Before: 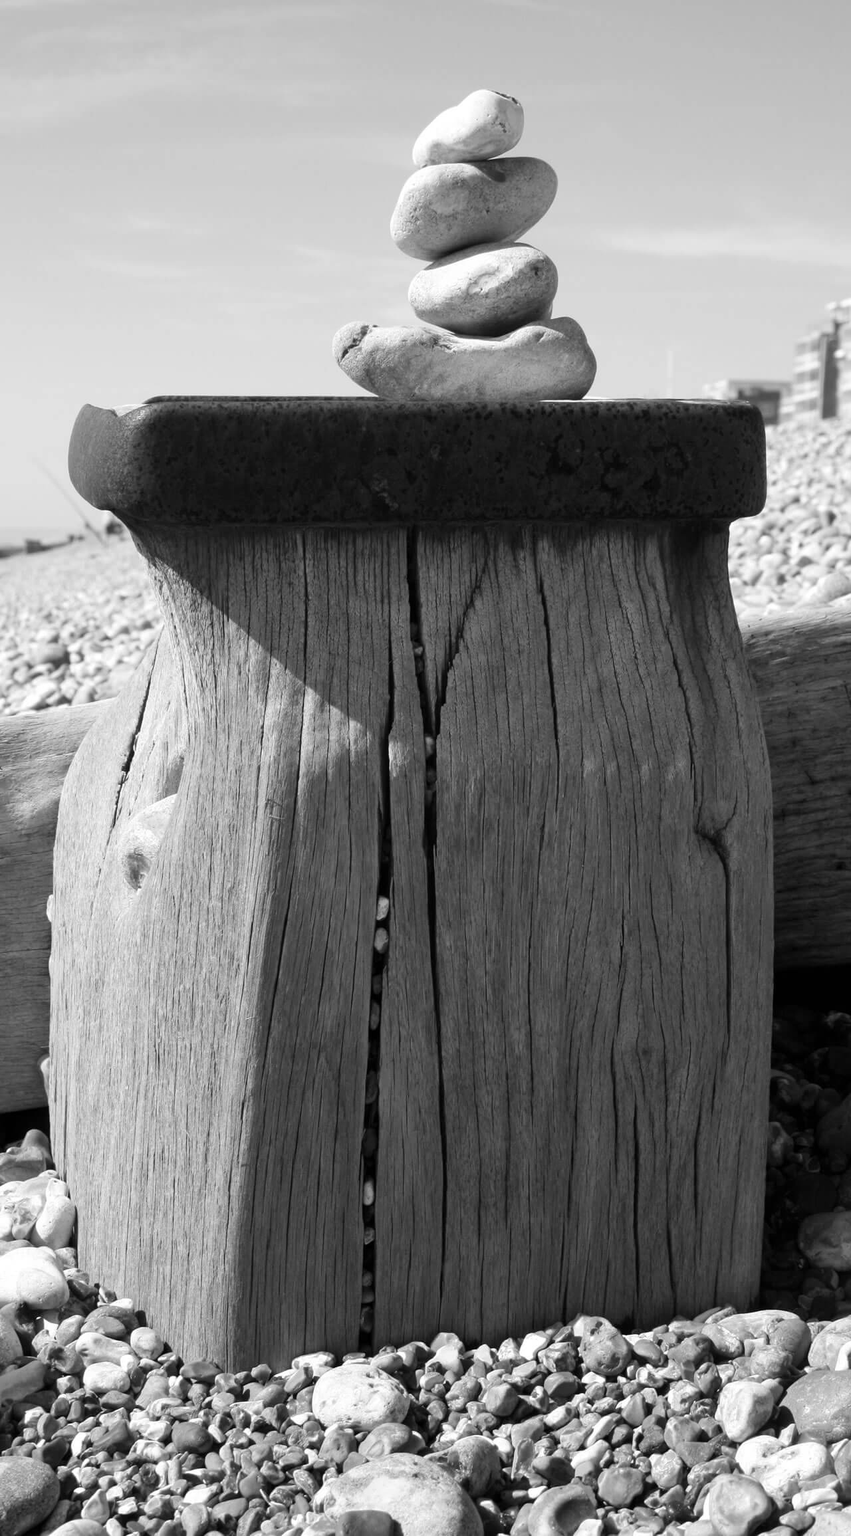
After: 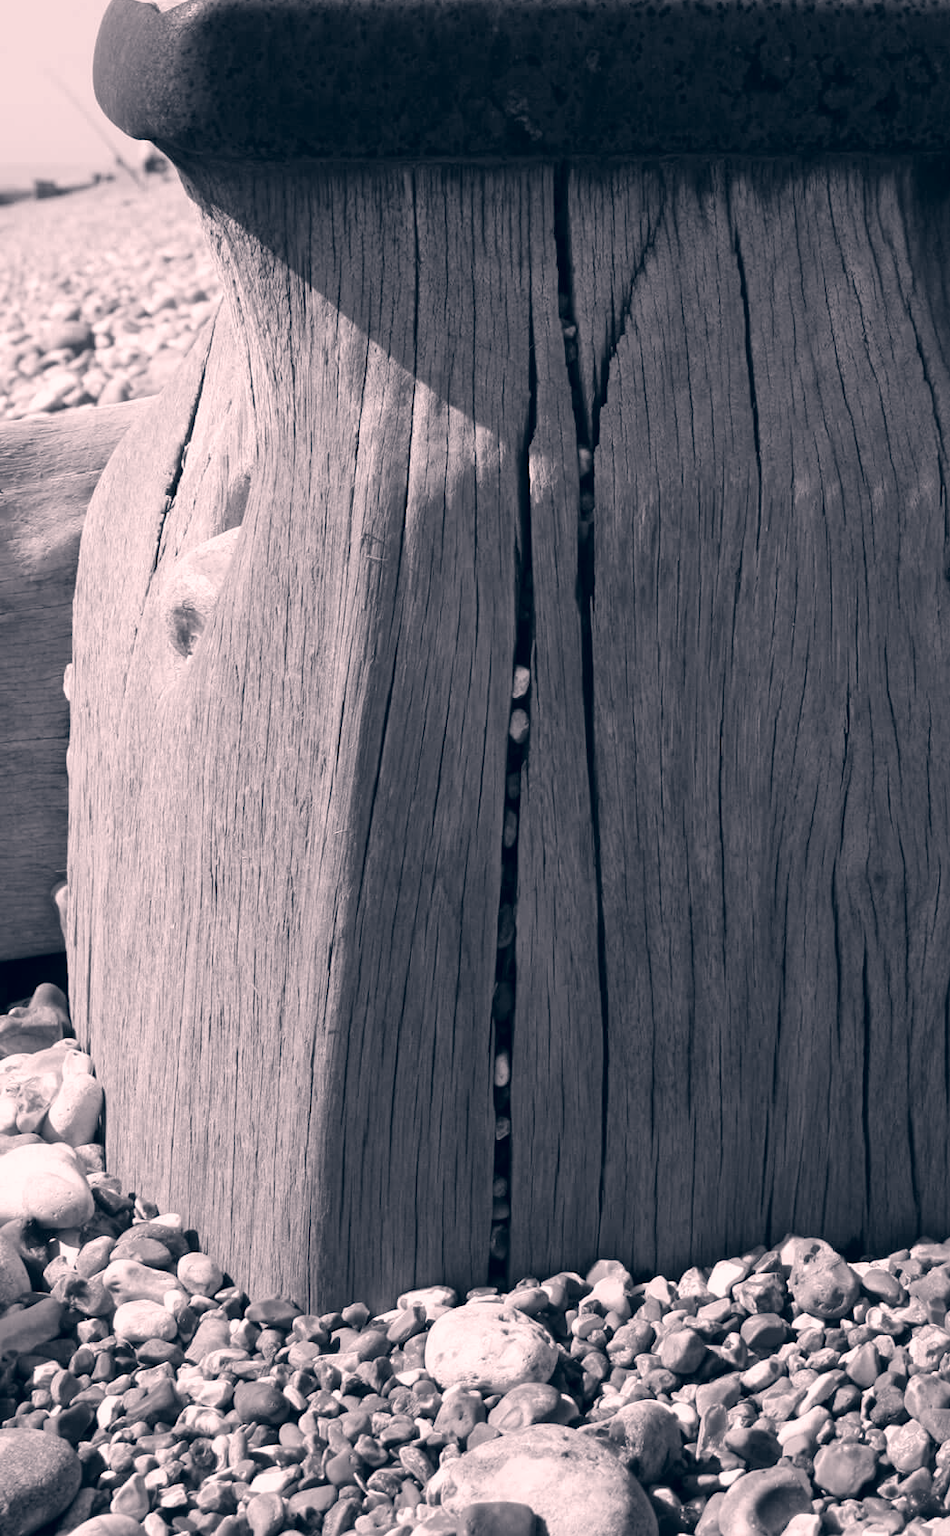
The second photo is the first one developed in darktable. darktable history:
color correction: highlights a* 14.46, highlights b* 5.85, shadows a* -5.53, shadows b* -15.24, saturation 0.85
crop: top 26.531%, right 17.959%
